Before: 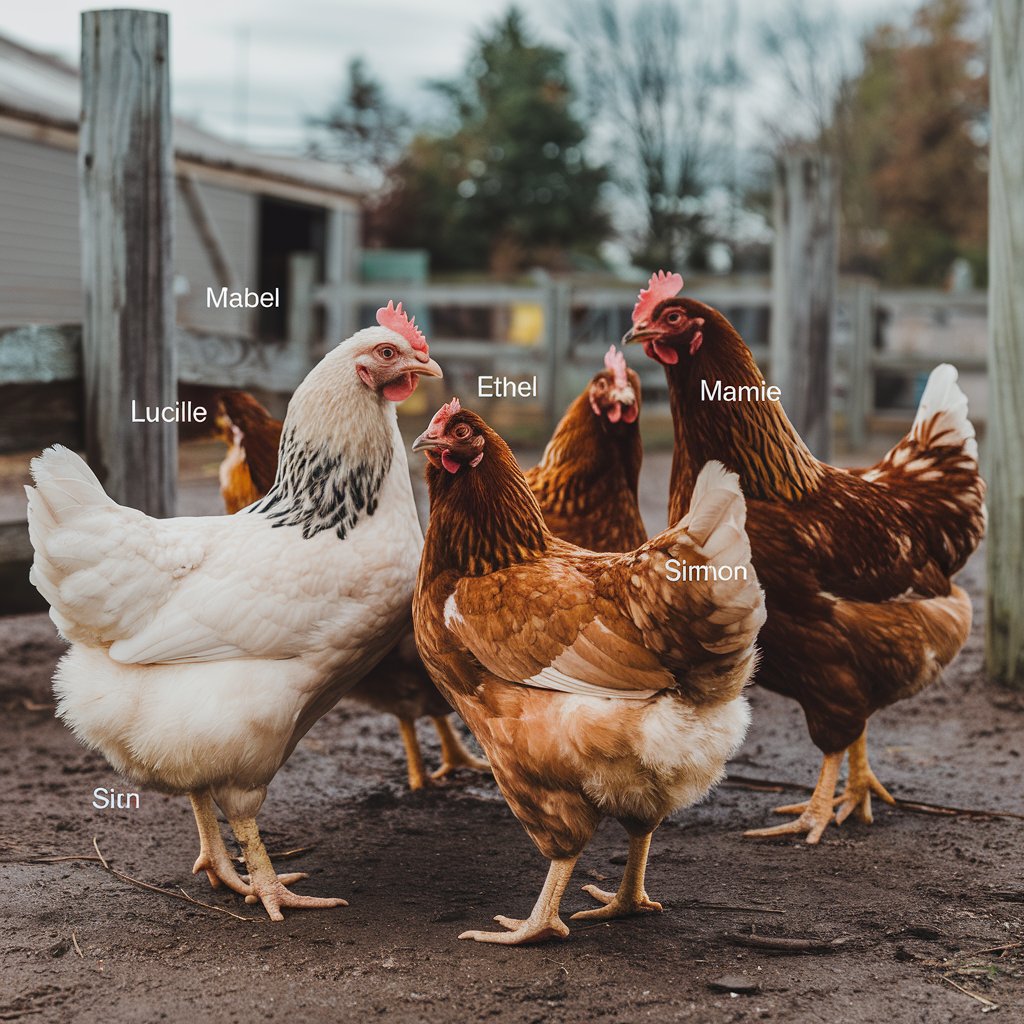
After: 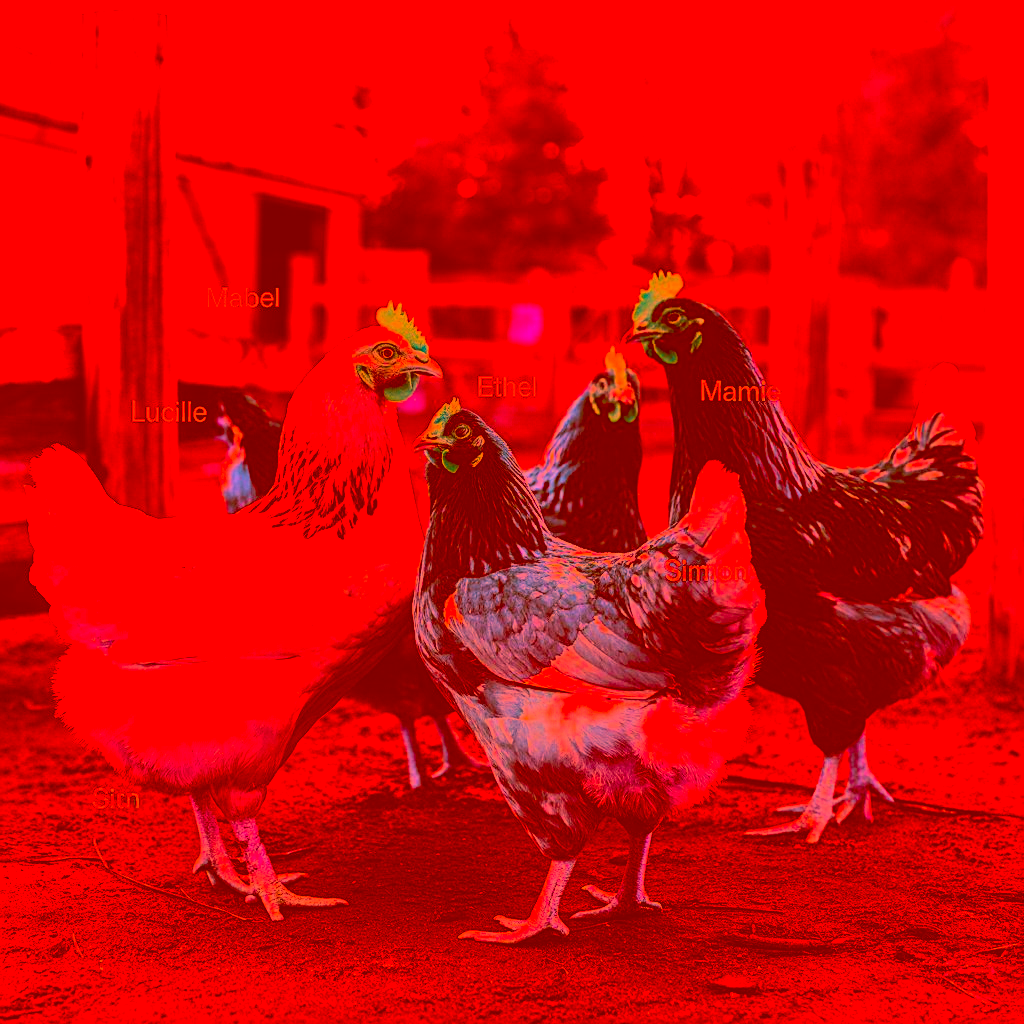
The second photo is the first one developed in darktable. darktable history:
sharpen: on, module defaults
color correction: highlights a* -39.59, highlights b* -39.27, shadows a* -39.56, shadows b* -39.86, saturation -2.97
filmic rgb: black relative exposure -8.01 EV, white relative exposure 4.02 EV, hardness 4.17, preserve chrominance RGB euclidean norm, color science v5 (2021), contrast in shadows safe, contrast in highlights safe
